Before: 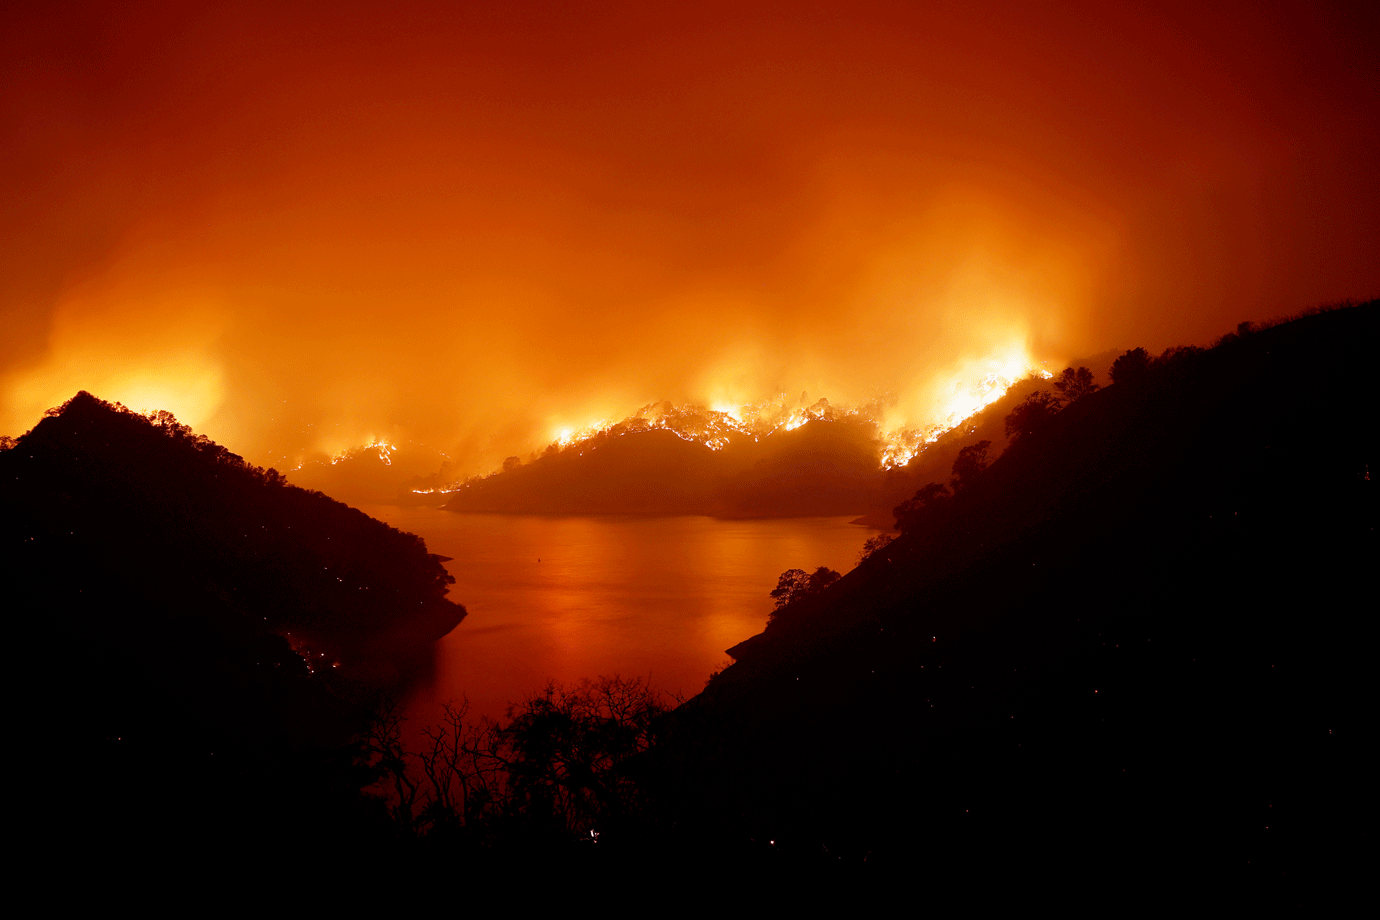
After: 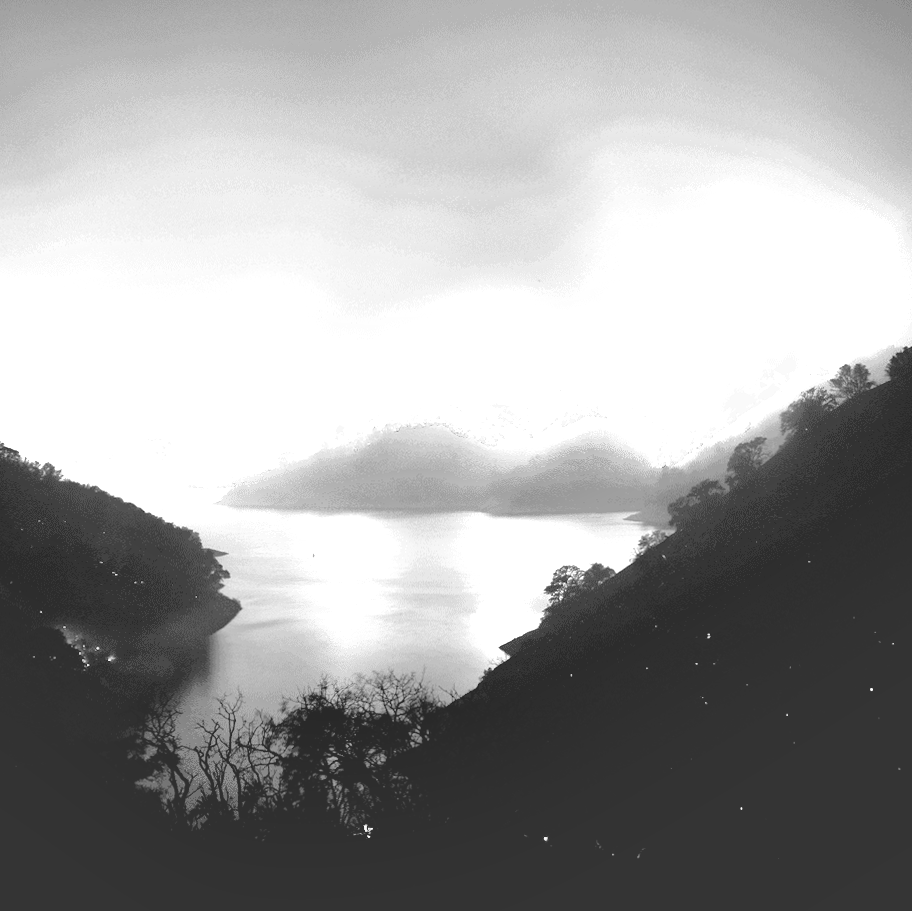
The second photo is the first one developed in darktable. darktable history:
color zones: curves: ch0 [(0, 0.554) (0.146, 0.662) (0.293, 0.86) (0.503, 0.774) (0.637, 0.106) (0.74, 0.072) (0.866, 0.488) (0.998, 0.569)]; ch1 [(0, 0) (0.143, 0) (0.286, 0) (0.429, 0) (0.571, 0) (0.714, 0) (0.857, 0)]
exposure: black level correction -0.005, exposure 0.622 EV, compensate highlight preservation false
shadows and highlights: white point adjustment 0.1, highlights -70, soften with gaussian
color balance rgb: shadows lift › chroma 1%, shadows lift › hue 113°, highlights gain › chroma 0.2%, highlights gain › hue 333°, perceptual saturation grading › global saturation 20%, perceptual saturation grading › highlights -50%, perceptual saturation grading › shadows 25%, contrast -30%
rotate and perspective: rotation 0.192°, lens shift (horizontal) -0.015, crop left 0.005, crop right 0.996, crop top 0.006, crop bottom 0.99
base curve: curves: ch0 [(0, 0) (0.028, 0.03) (0.121, 0.232) (0.46, 0.748) (0.859, 0.968) (1, 1)], preserve colors none
crop and rotate: left 15.754%, right 17.579%
